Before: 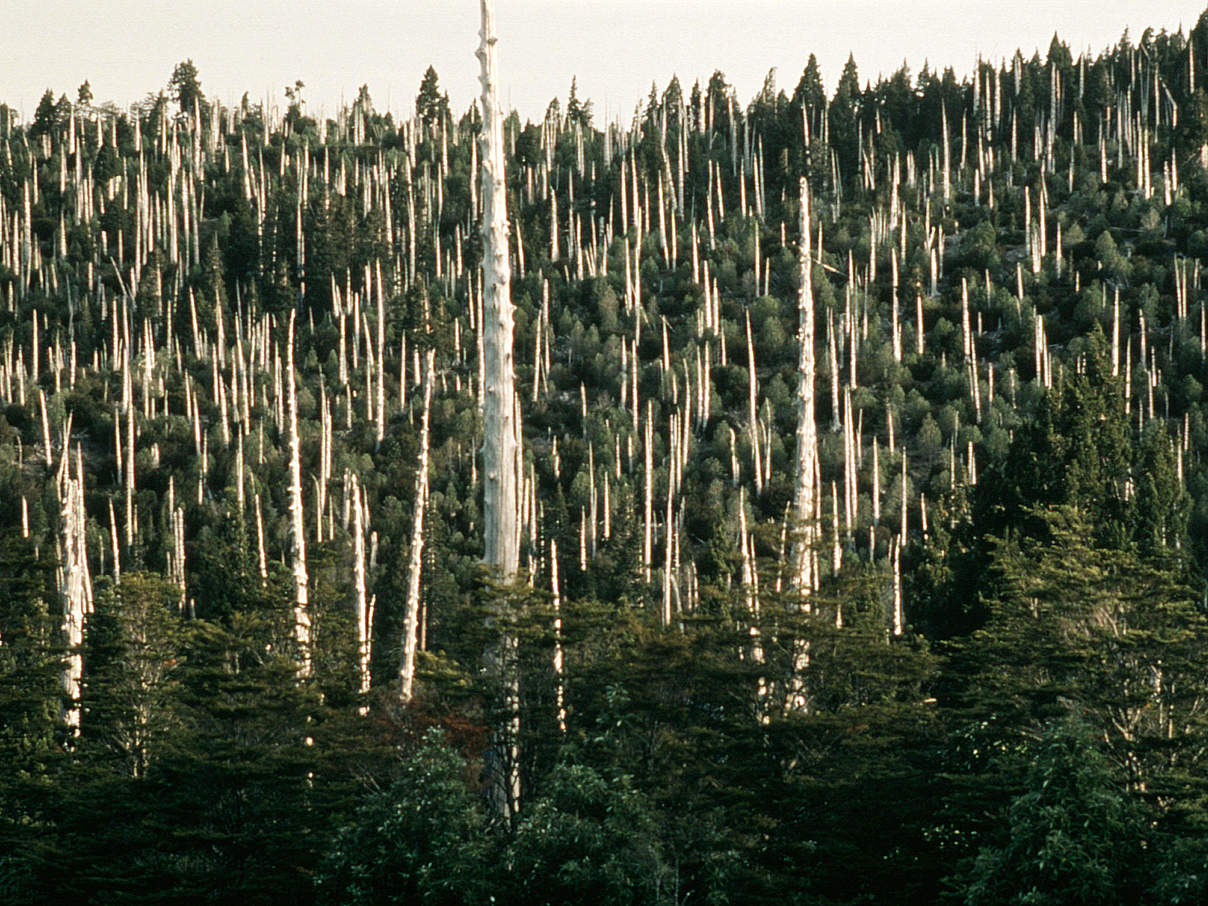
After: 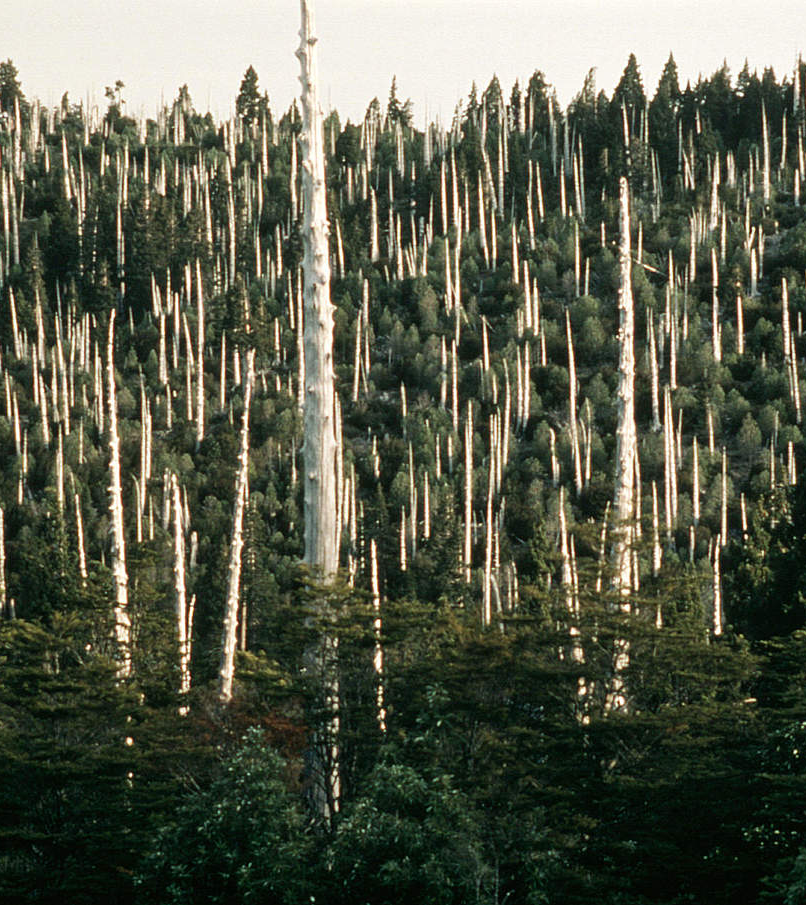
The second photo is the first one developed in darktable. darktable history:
crop and rotate: left 14.906%, right 18.33%
